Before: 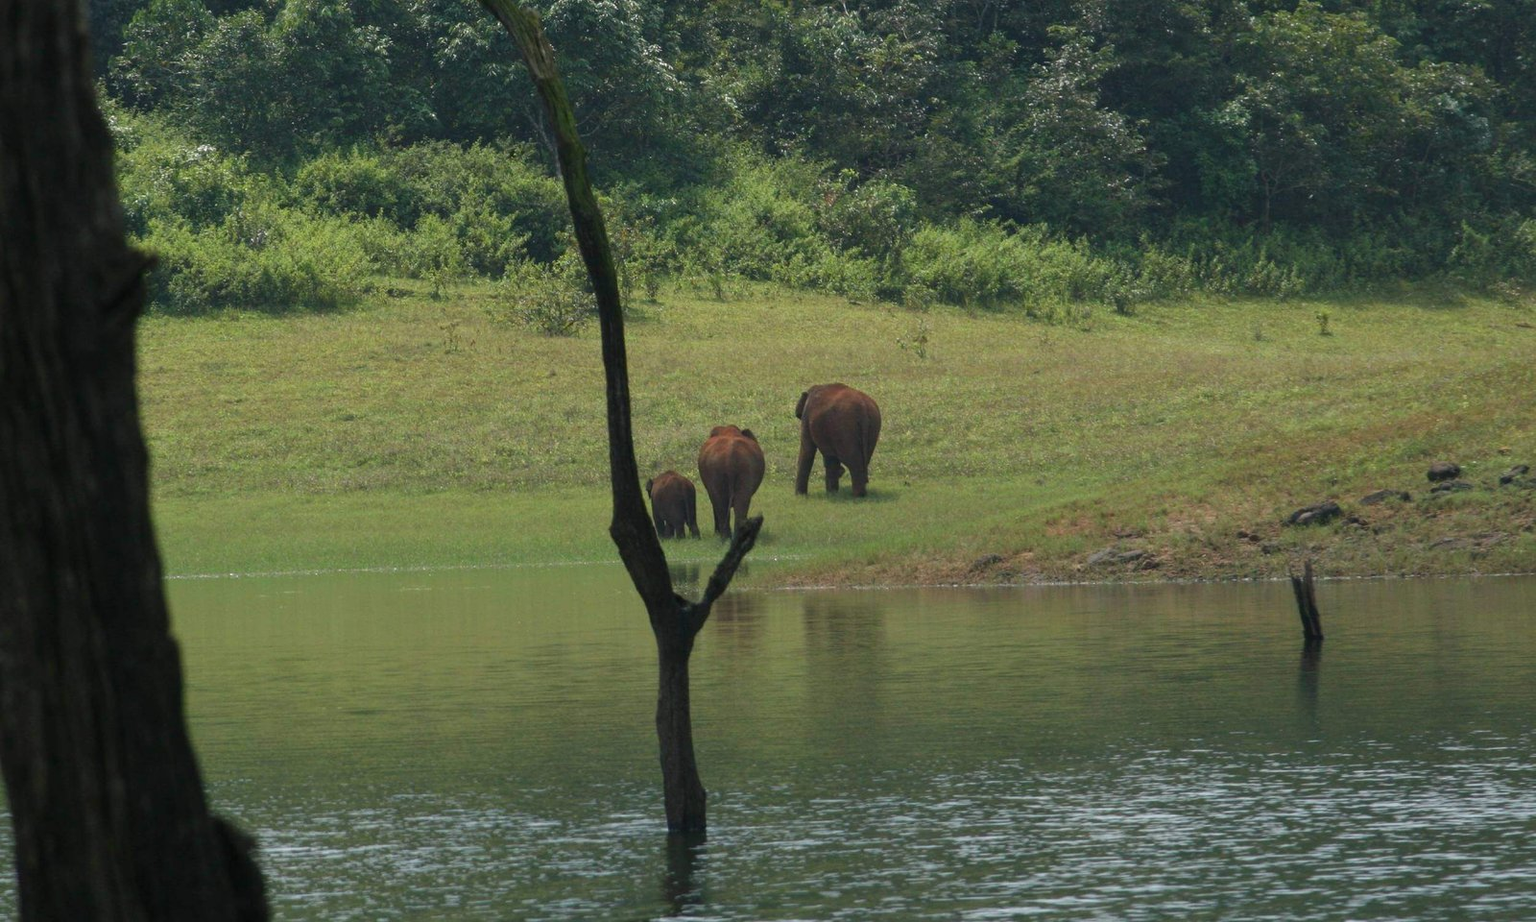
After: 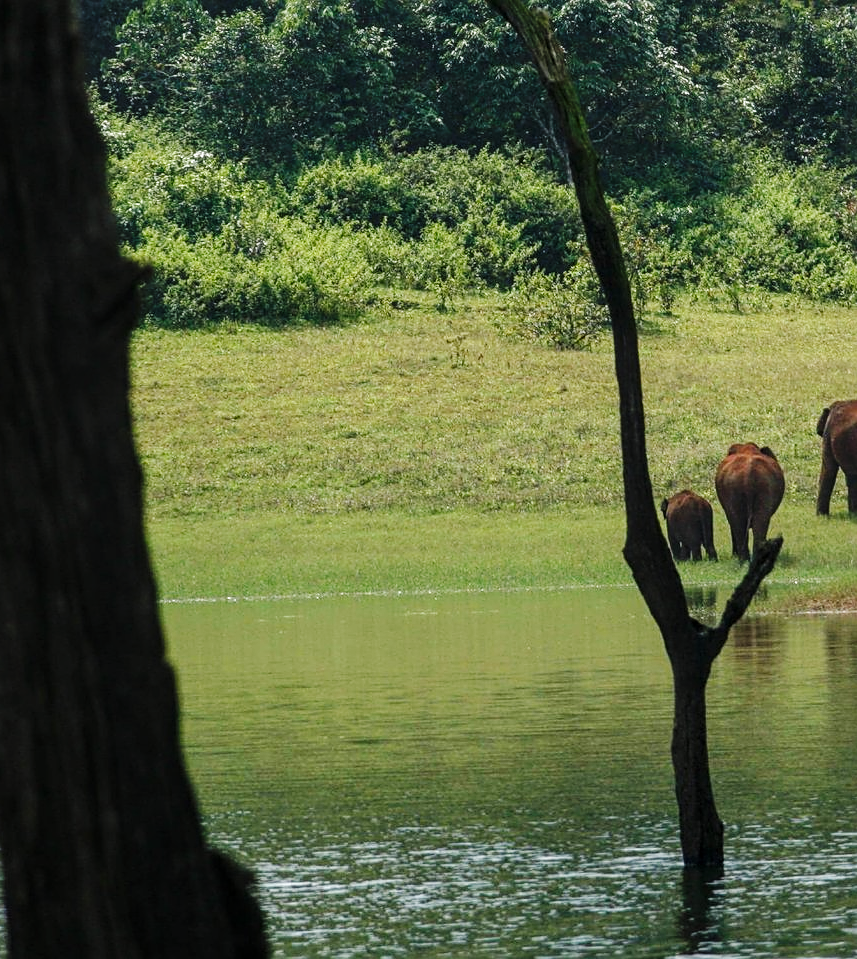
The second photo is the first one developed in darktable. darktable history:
sharpen: on, module defaults
exposure: exposure -0.051 EV, compensate highlight preservation false
crop: left 0.794%, right 45.585%, bottom 0.082%
contrast brightness saturation: saturation -0.056
local contrast: on, module defaults
base curve: curves: ch0 [(0, 0) (0.036, 0.025) (0.121, 0.166) (0.206, 0.329) (0.605, 0.79) (1, 1)], preserve colors none
